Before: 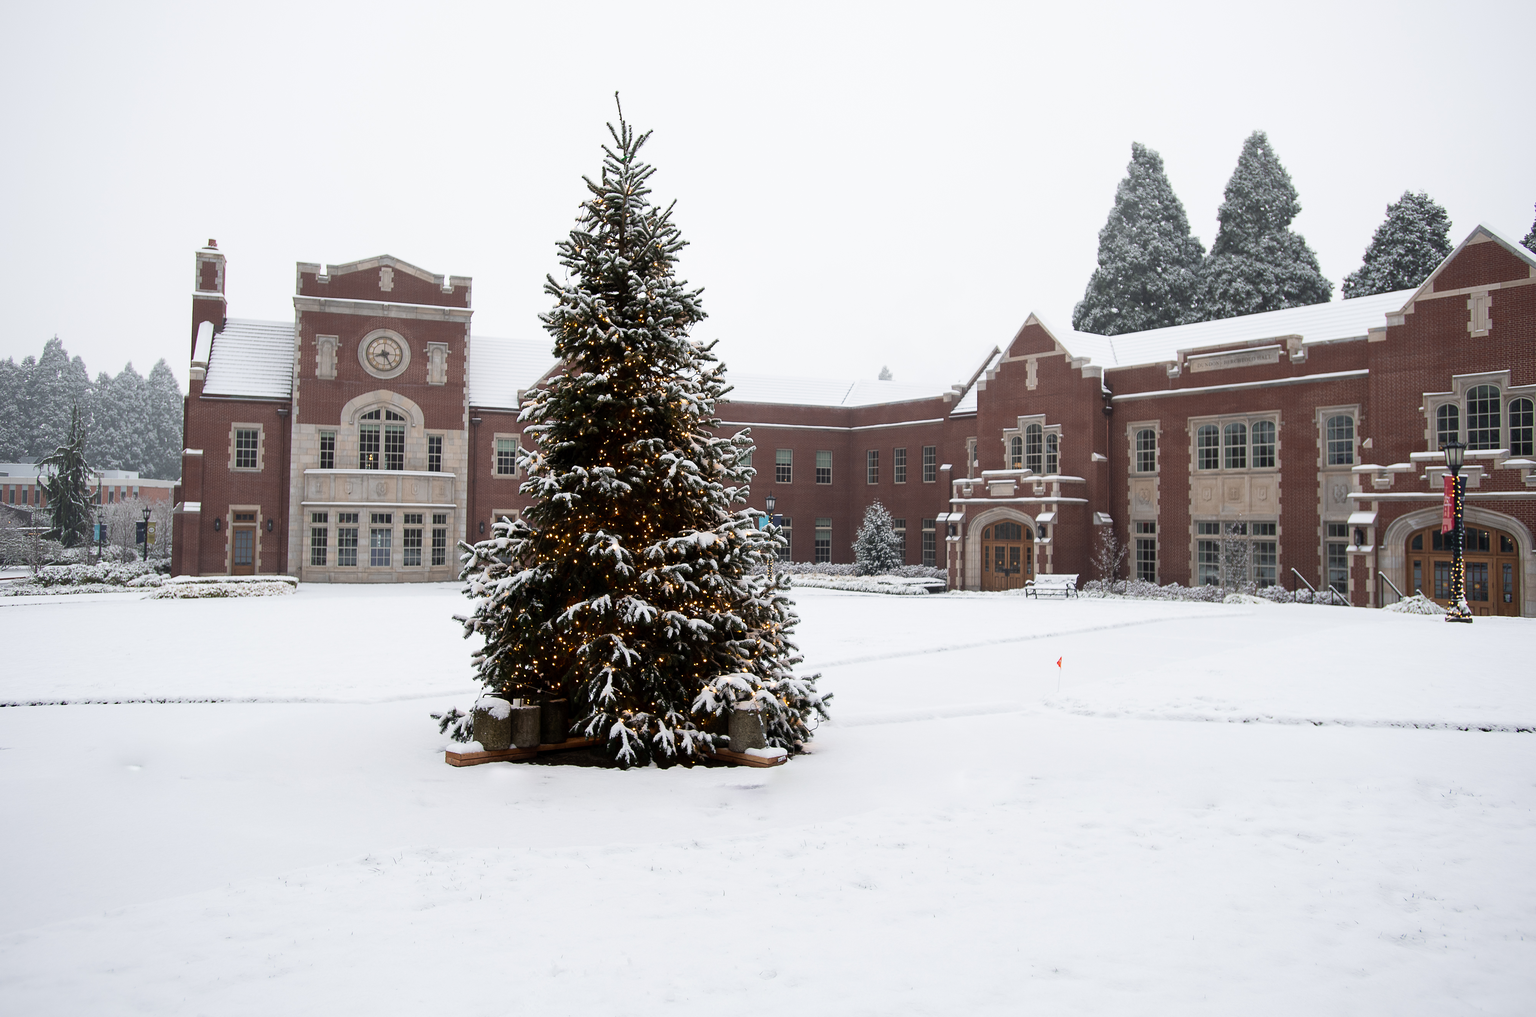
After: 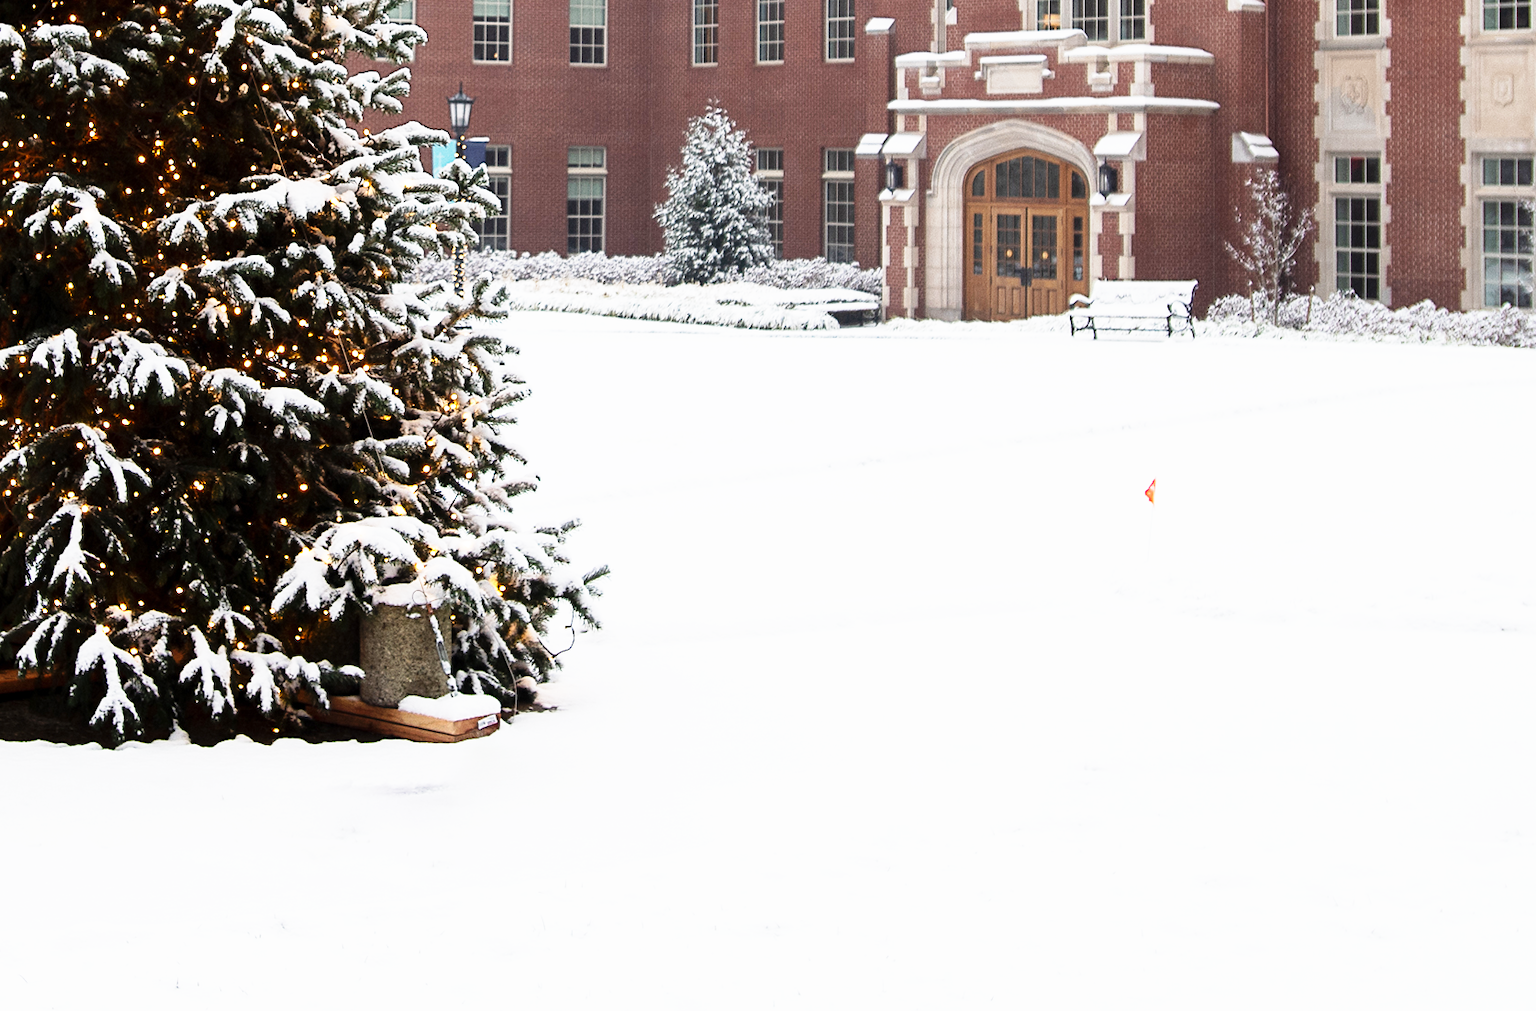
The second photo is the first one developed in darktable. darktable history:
base curve: curves: ch0 [(0, 0) (0.018, 0.026) (0.143, 0.37) (0.33, 0.731) (0.458, 0.853) (0.735, 0.965) (0.905, 0.986) (1, 1)], preserve colors none
crop: left 37.627%, top 44.924%, right 20.52%, bottom 13.439%
vignetting: fall-off start 115.72%, fall-off radius 58.98%, brightness -0.153, dithering 16-bit output
